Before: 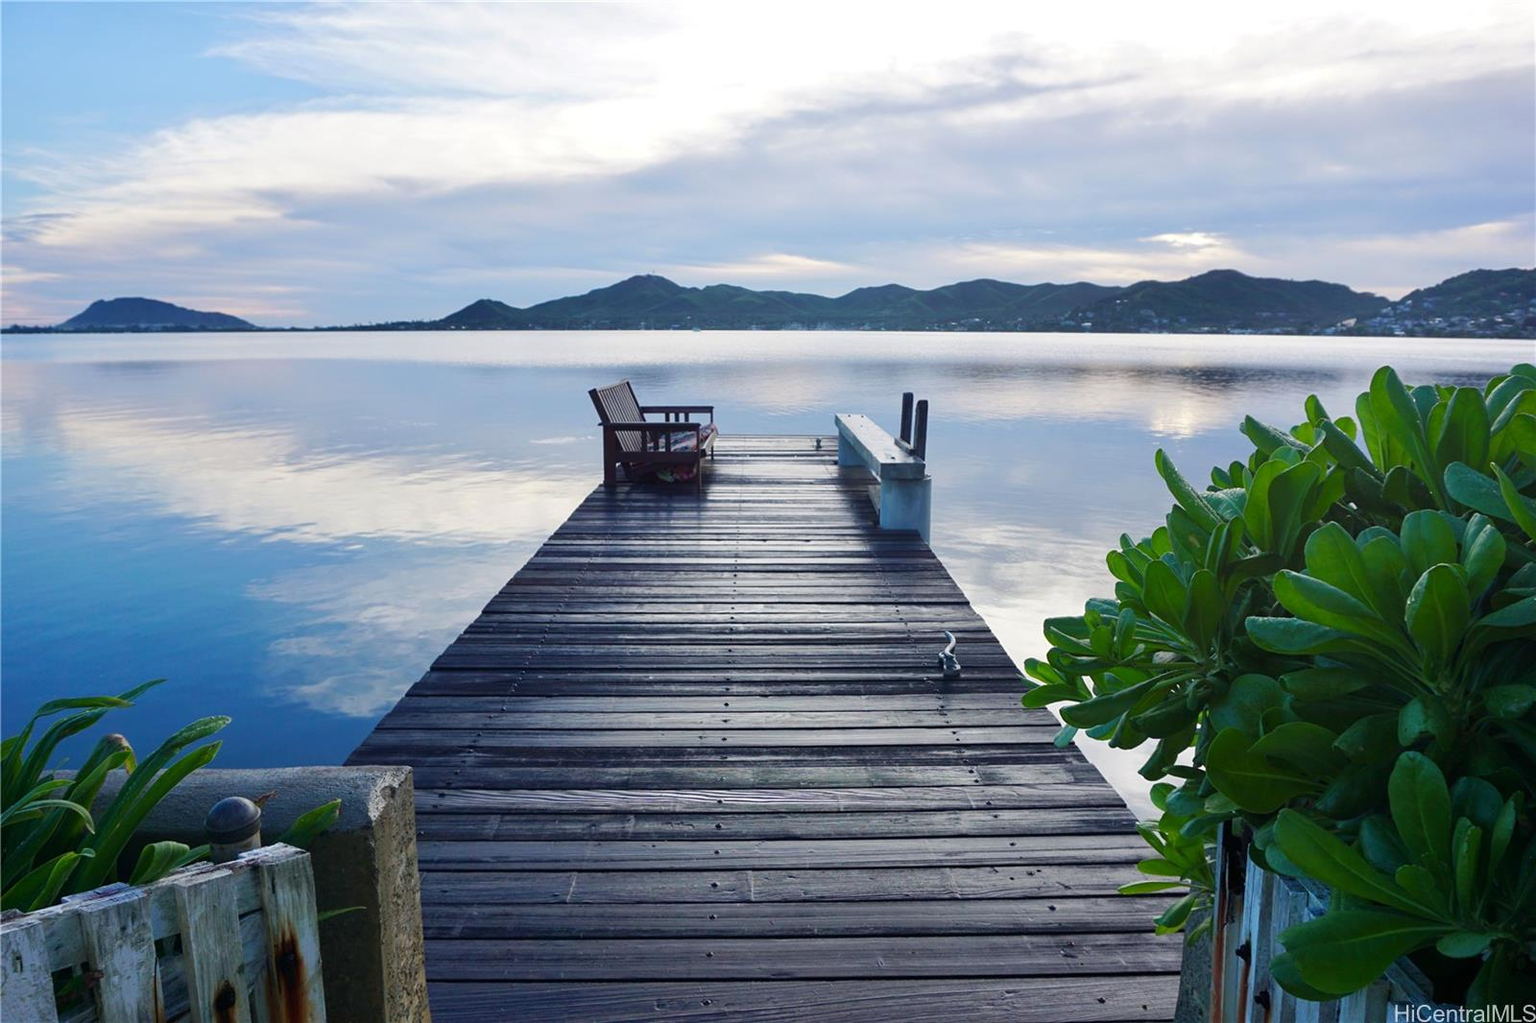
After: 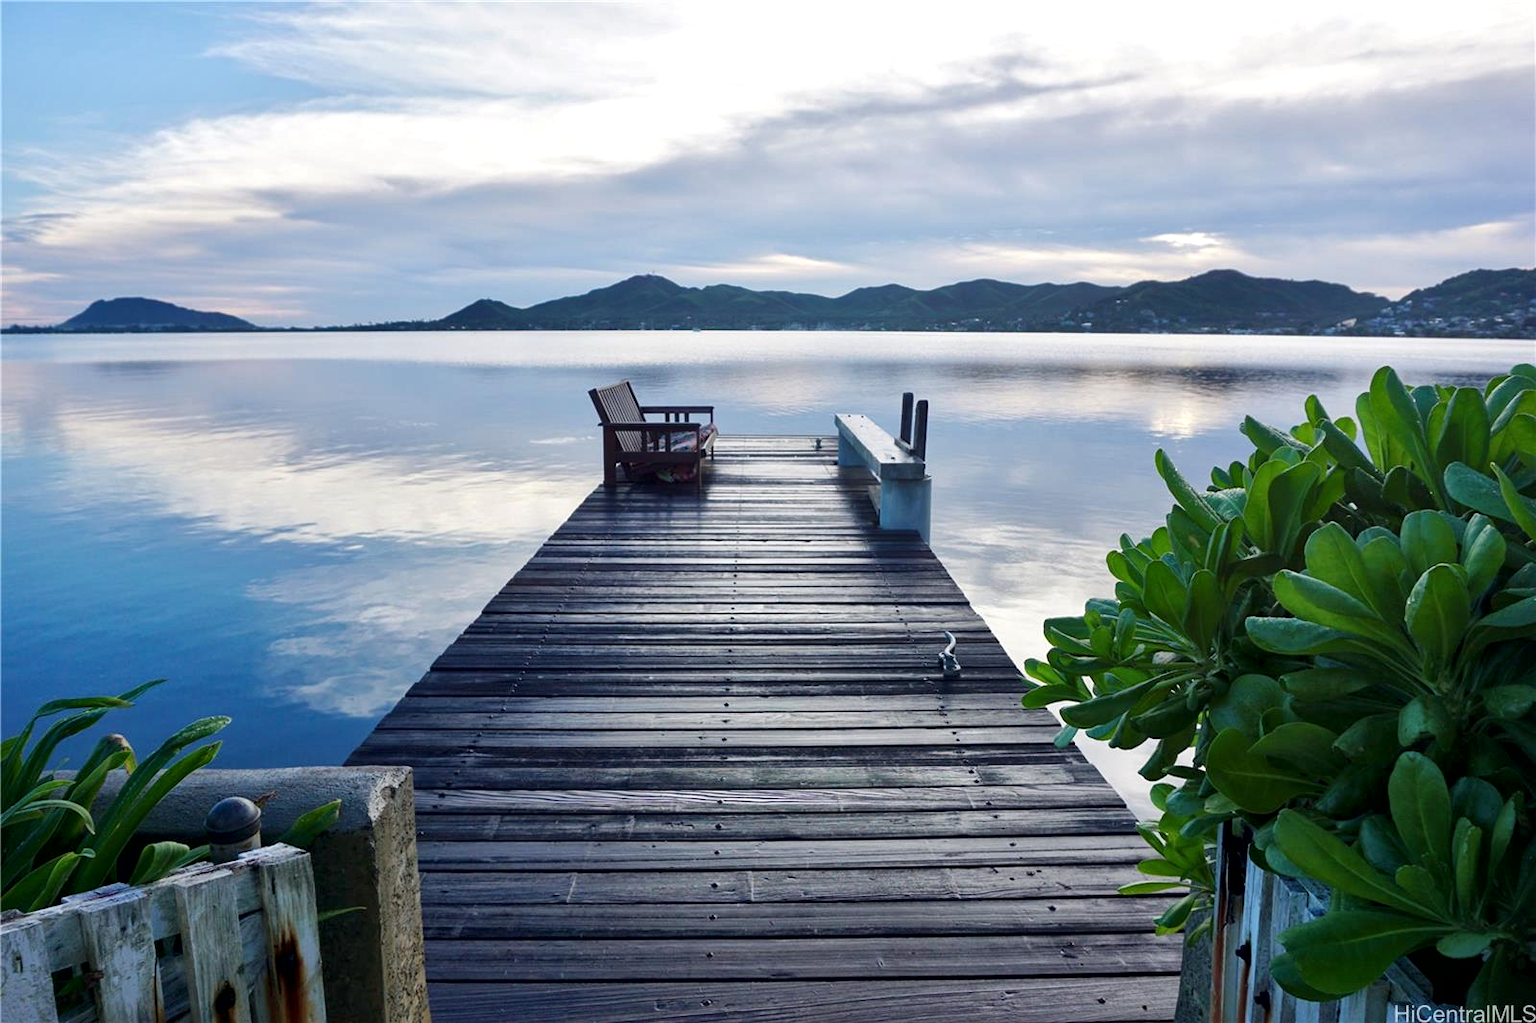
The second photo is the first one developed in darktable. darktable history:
local contrast: mode bilateral grid, contrast 20, coarseness 51, detail 149%, midtone range 0.2
